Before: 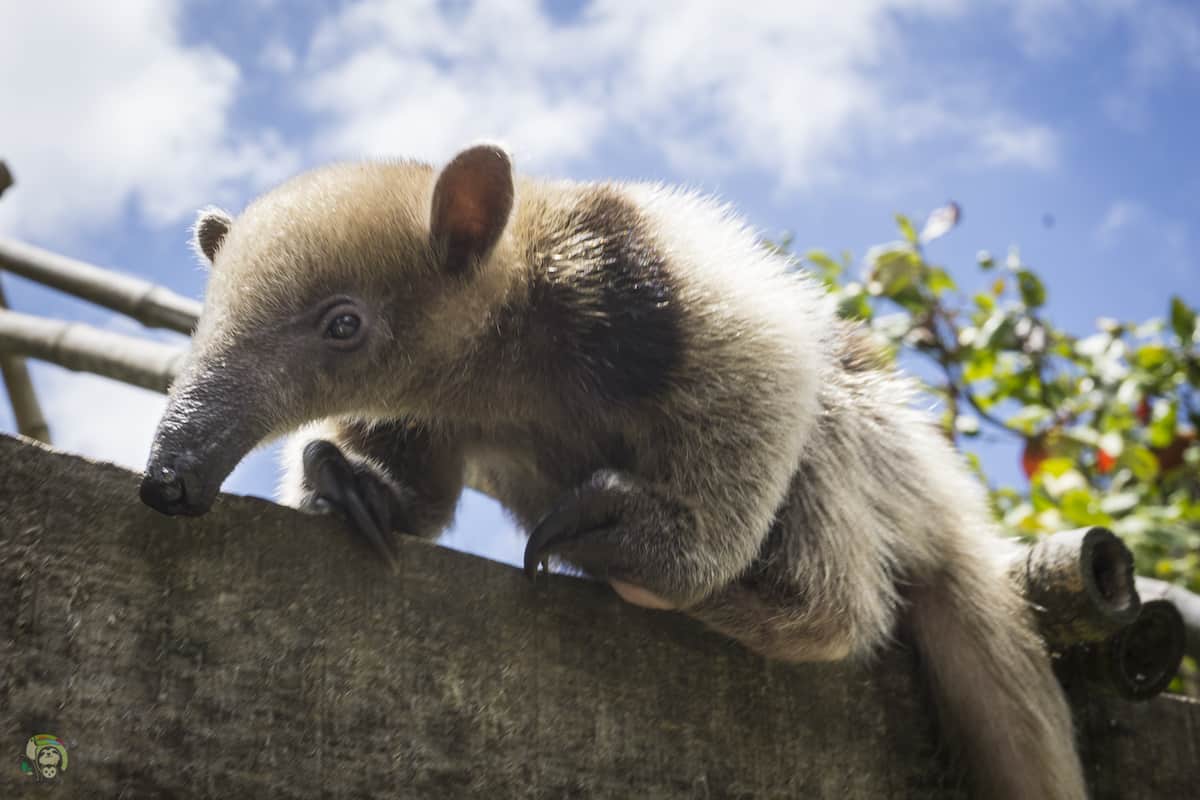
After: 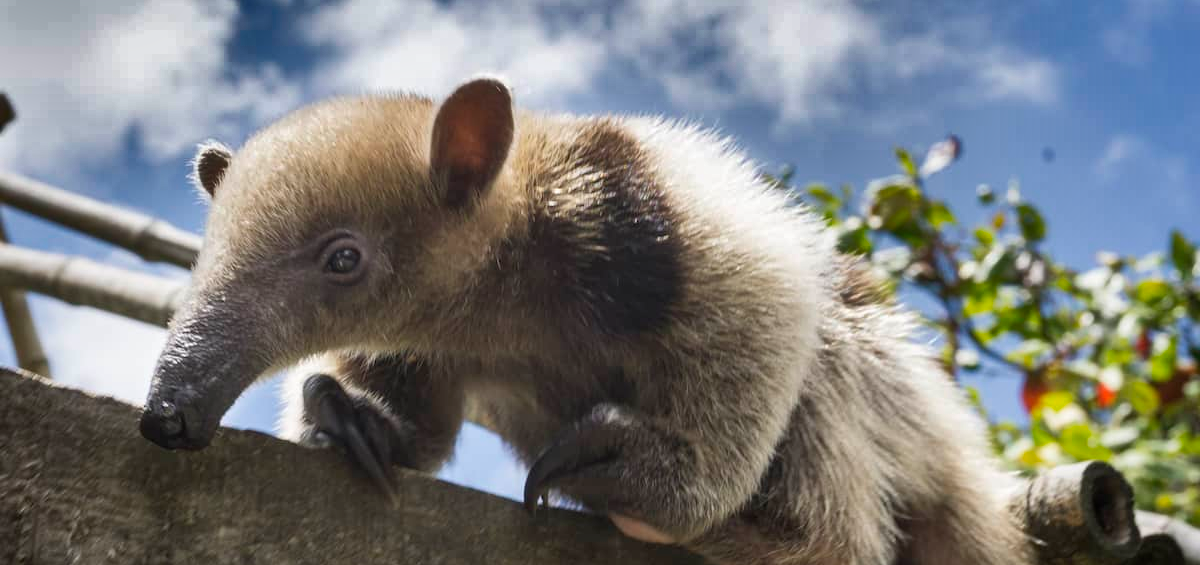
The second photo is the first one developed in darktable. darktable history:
crop and rotate: top 8.293%, bottom 20.996%
shadows and highlights: shadows 20.91, highlights -82.73, soften with gaussian
